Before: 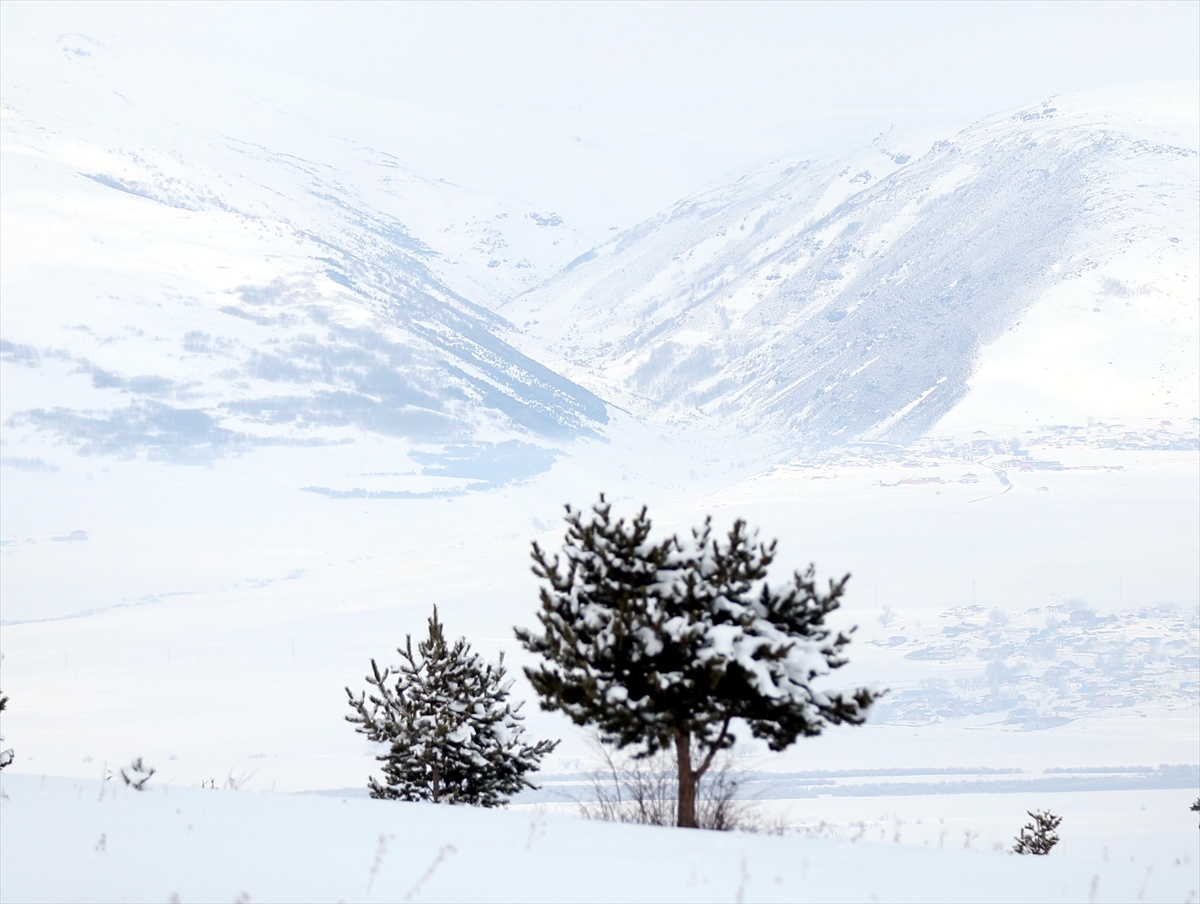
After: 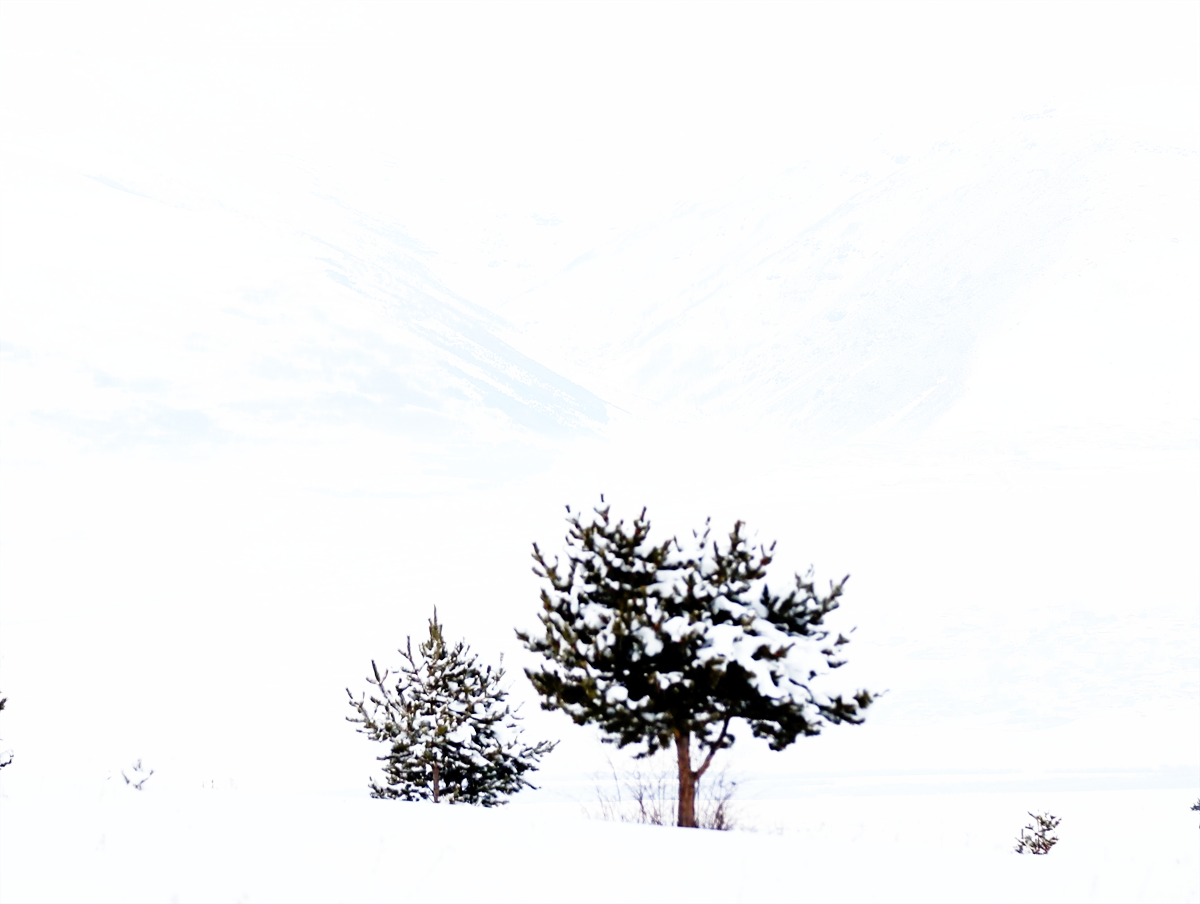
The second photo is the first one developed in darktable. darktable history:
color balance rgb: perceptual saturation grading › global saturation 20%, global vibrance 20%
base curve: curves: ch0 [(0, 0) (0.012, 0.01) (0.073, 0.168) (0.31, 0.711) (0.645, 0.957) (1, 1)], preserve colors none
